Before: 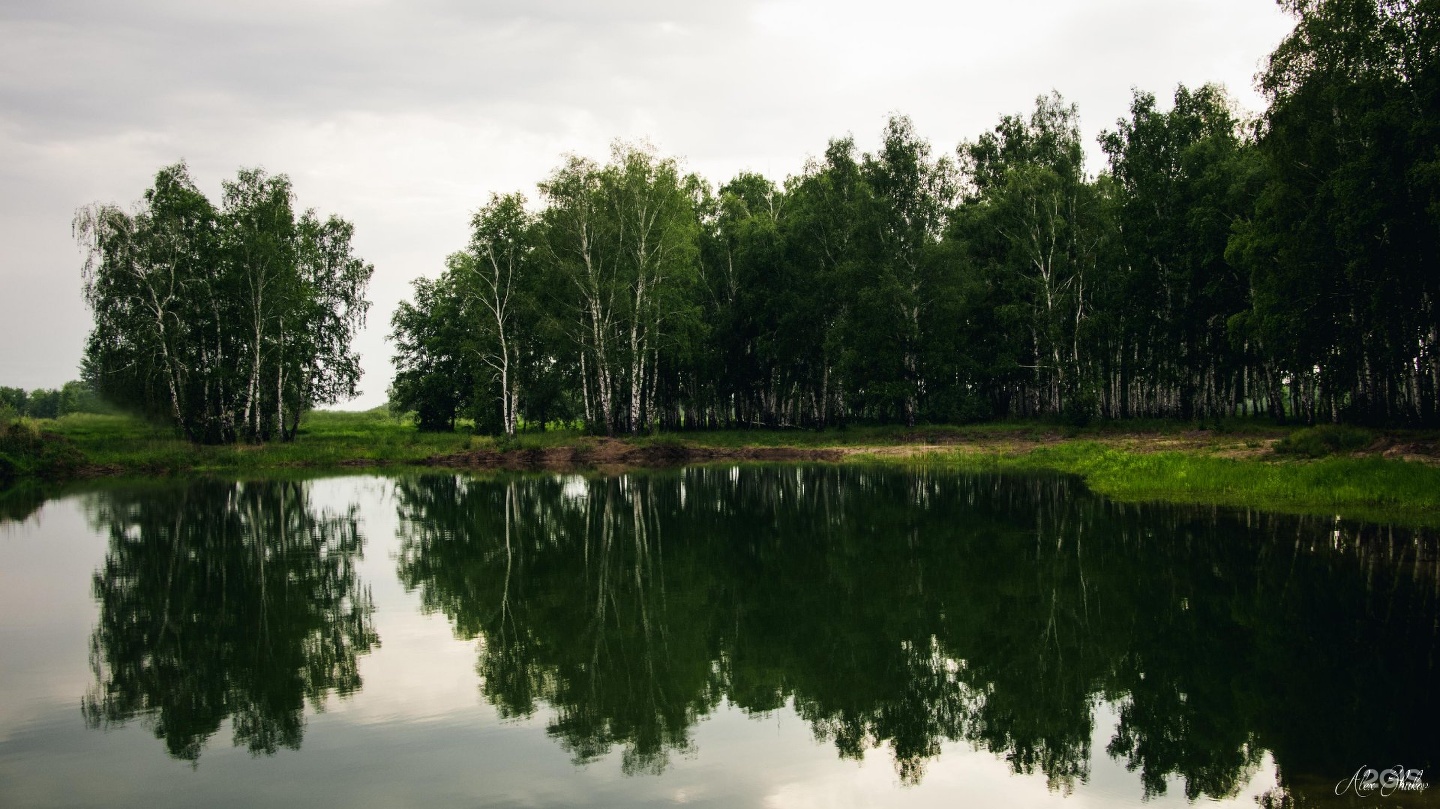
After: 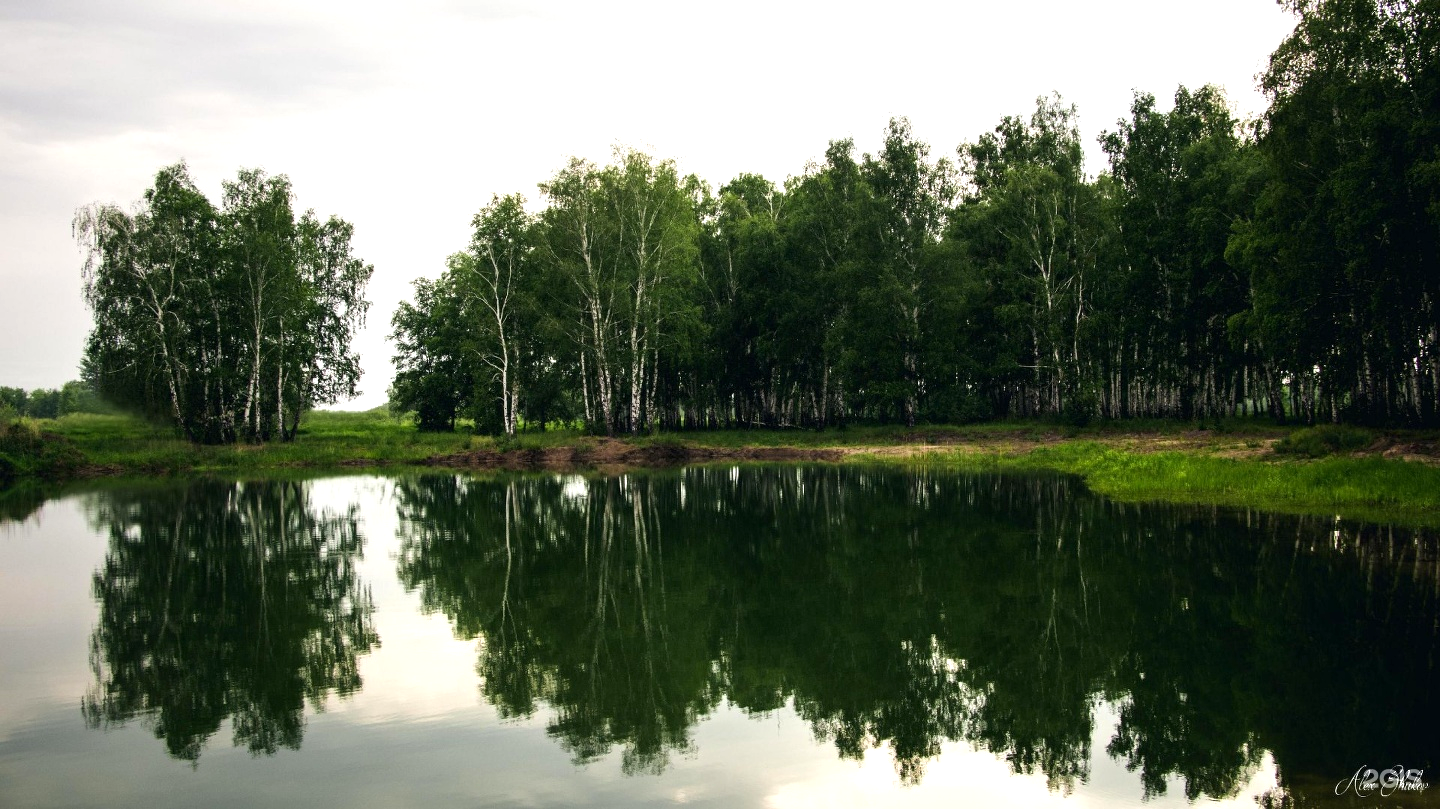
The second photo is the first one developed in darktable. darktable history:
base curve: curves: ch0 [(0, 0) (0.472, 0.455) (1, 1)], preserve colors none
exposure: black level correction 0.001, exposure 0.5 EV, compensate exposure bias true, compensate highlight preservation false
